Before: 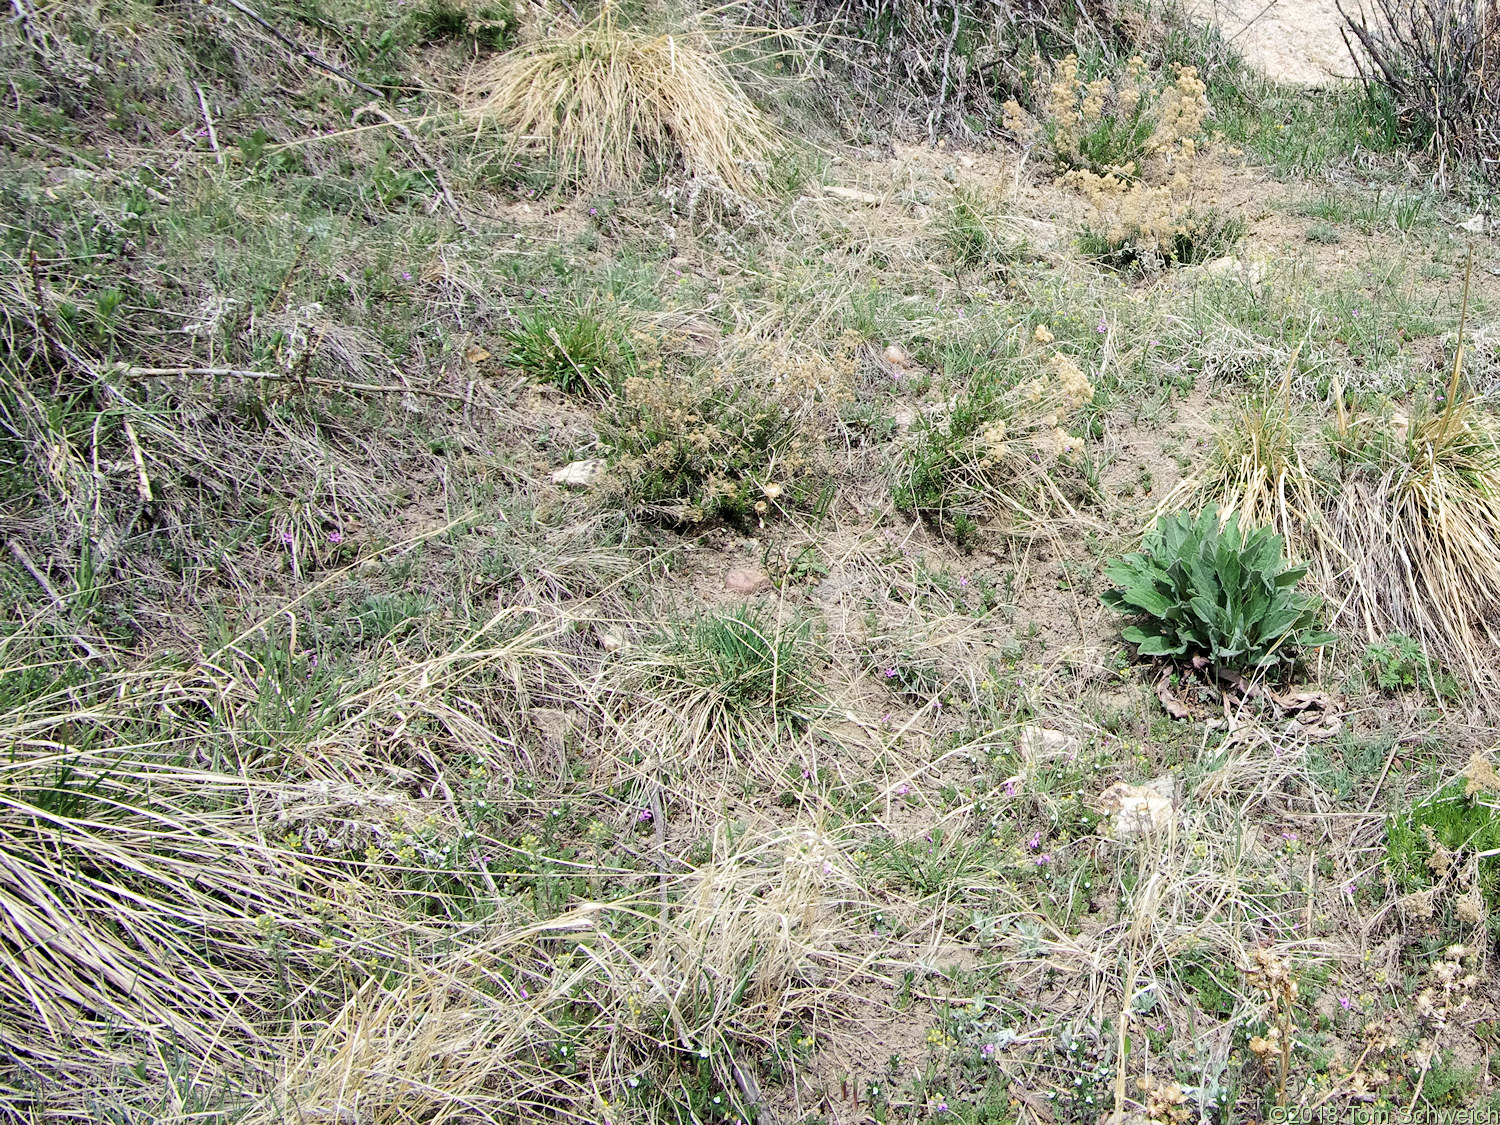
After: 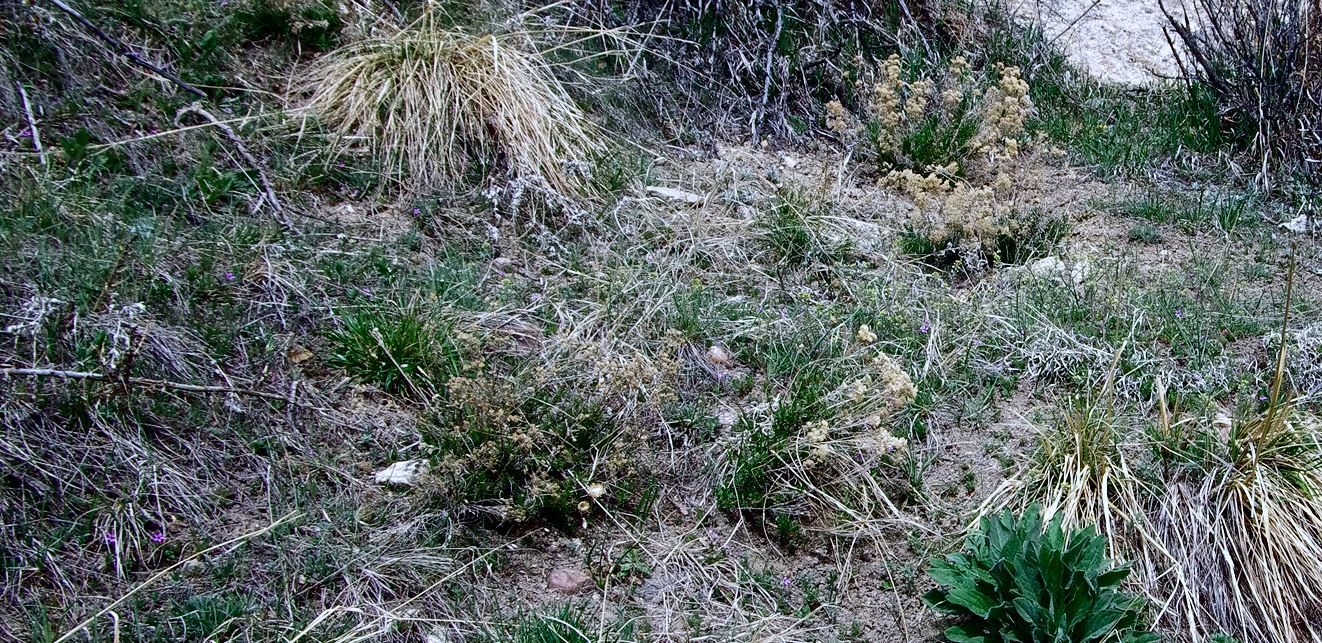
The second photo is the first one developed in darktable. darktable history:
crop and rotate: left 11.812%, bottom 42.776%
contrast brightness saturation: contrast 0.09, brightness -0.59, saturation 0.17
color balance: mode lift, gamma, gain (sRGB)
color calibration: illuminant as shot in camera, x 0.37, y 0.382, temperature 4313.32 K
